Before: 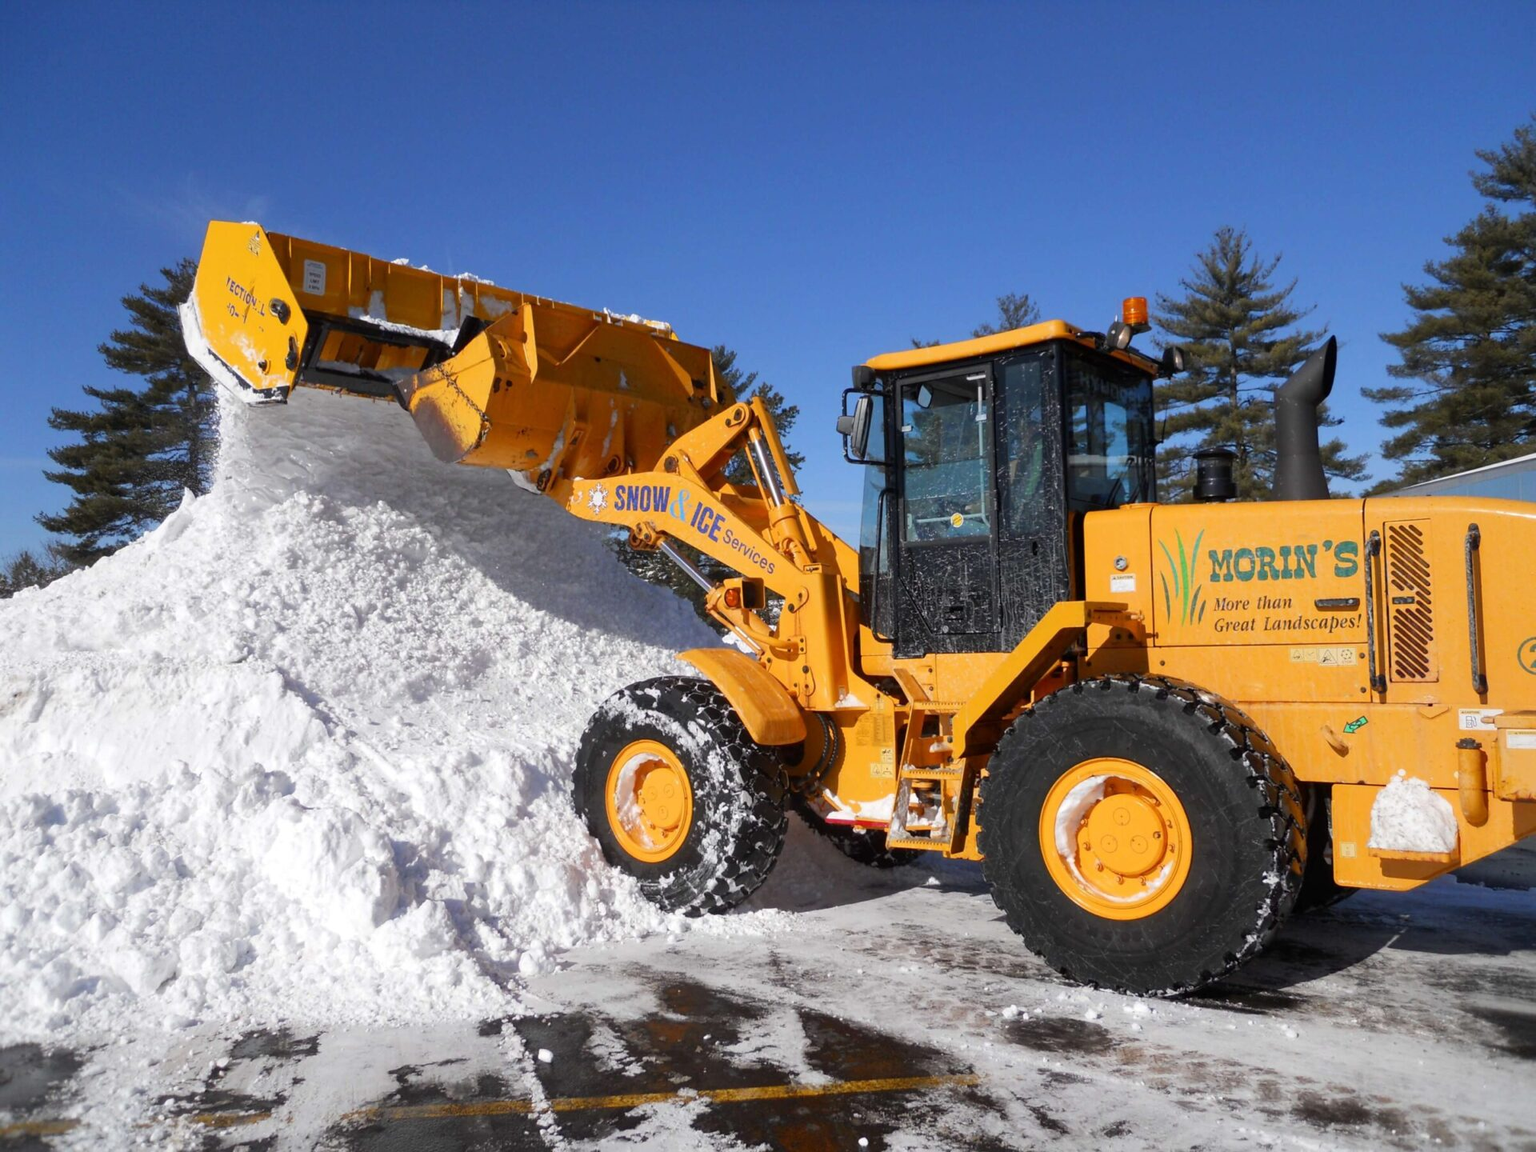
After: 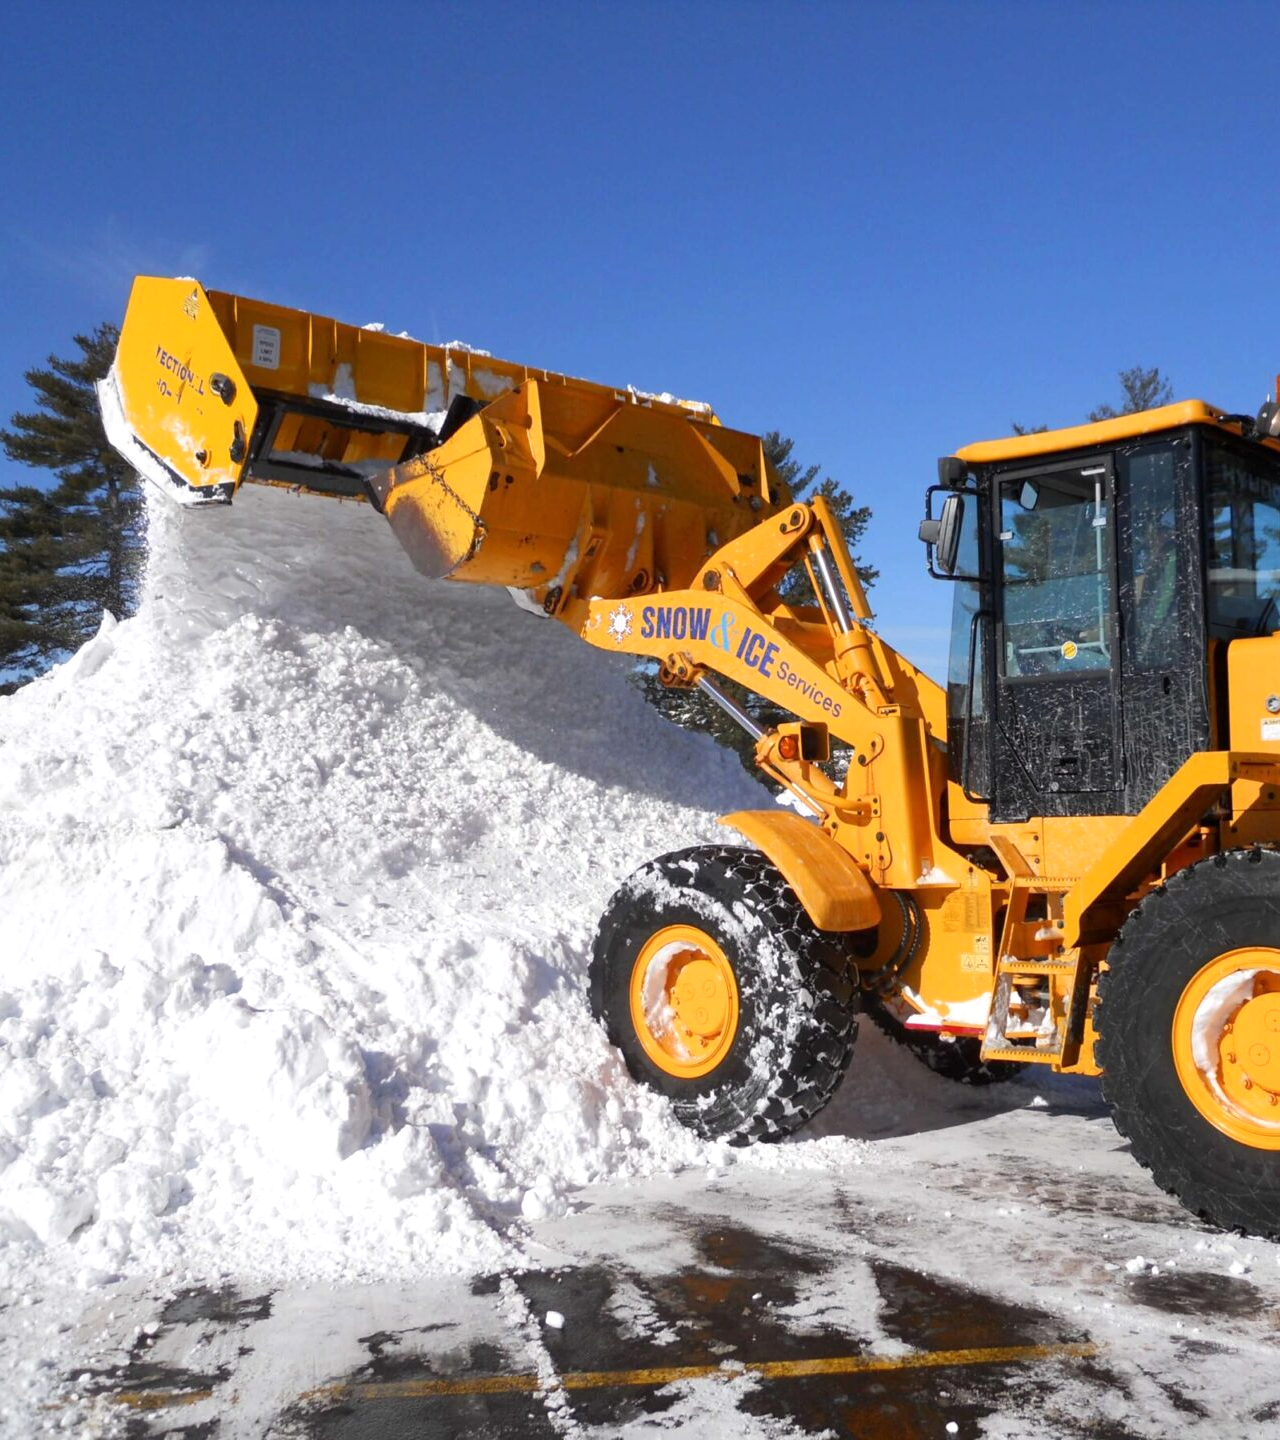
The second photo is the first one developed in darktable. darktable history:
crop and rotate: left 6.617%, right 26.717%
exposure: exposure 0.217 EV, compensate highlight preservation false
